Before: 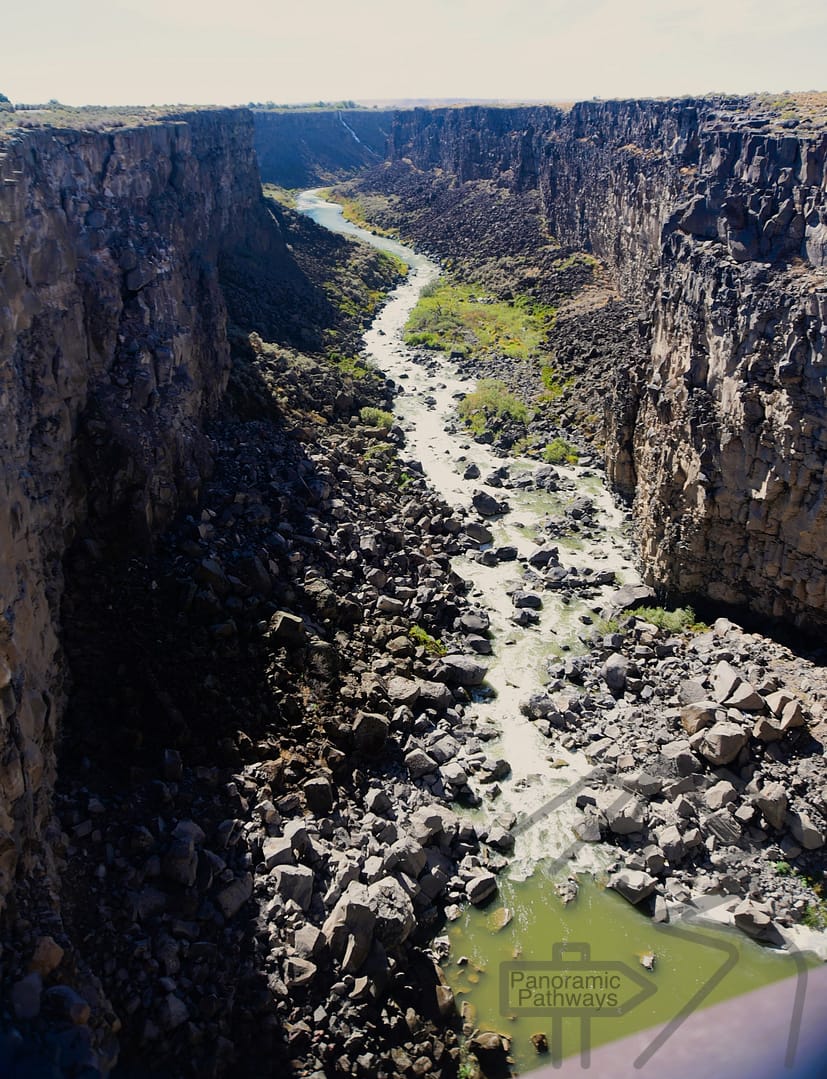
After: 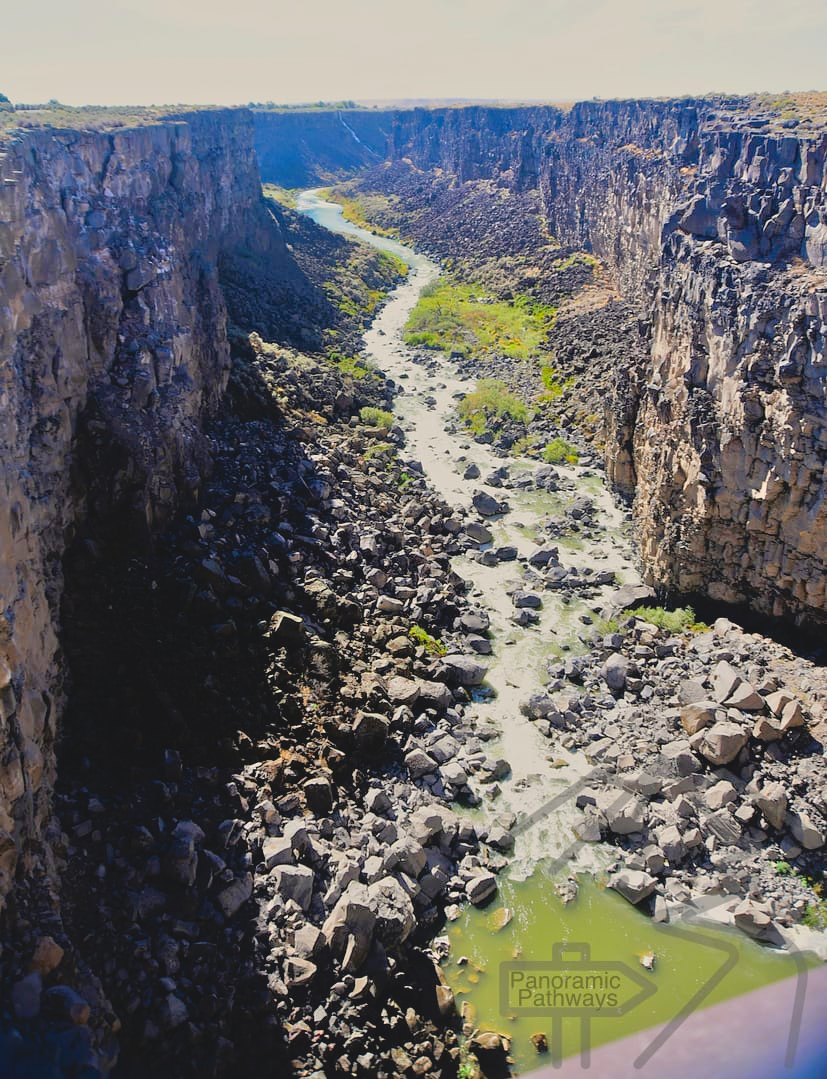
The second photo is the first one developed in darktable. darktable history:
tone equalizer: -7 EV 0.15 EV, -6 EV 0.6 EV, -5 EV 1.15 EV, -4 EV 1.33 EV, -3 EV 1.15 EV, -2 EV 0.6 EV, -1 EV 0.15 EV, mask exposure compensation -0.5 EV
lowpass: radius 0.1, contrast 0.85, saturation 1.1, unbound 0
